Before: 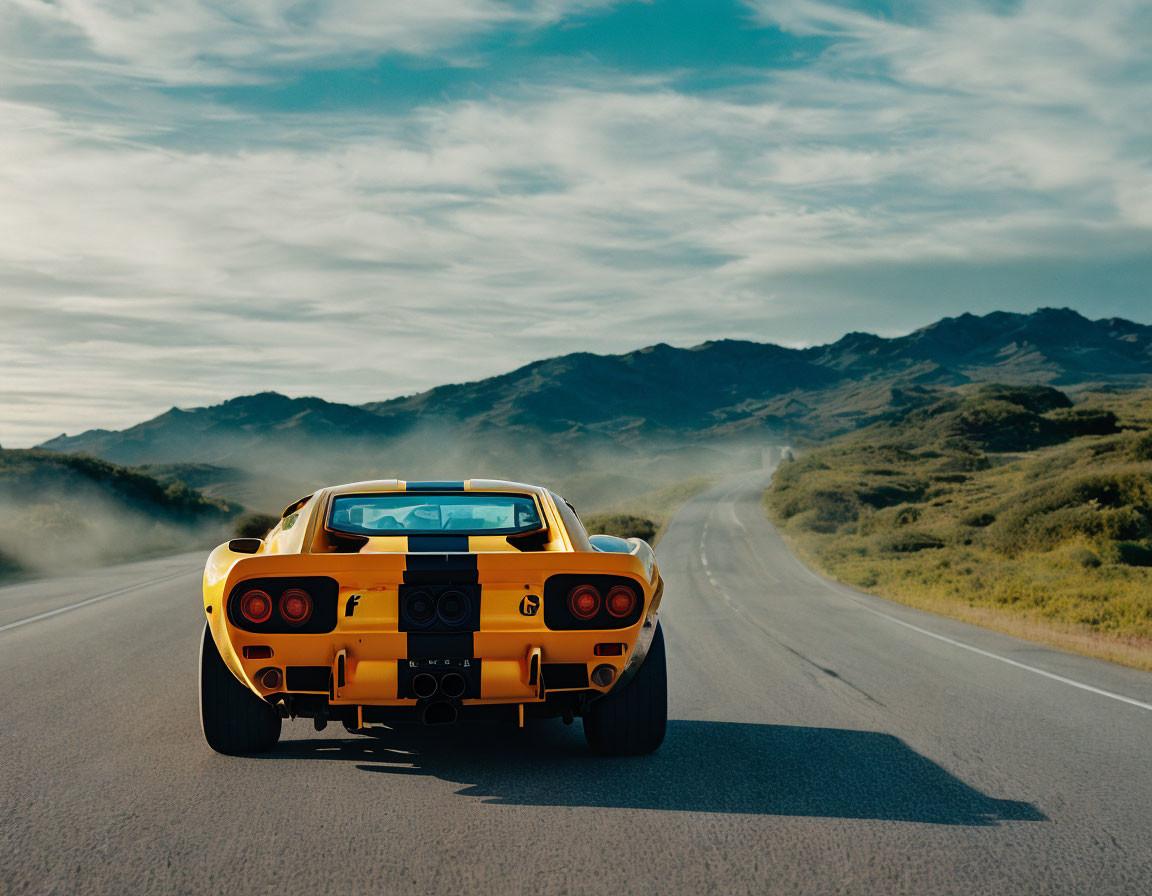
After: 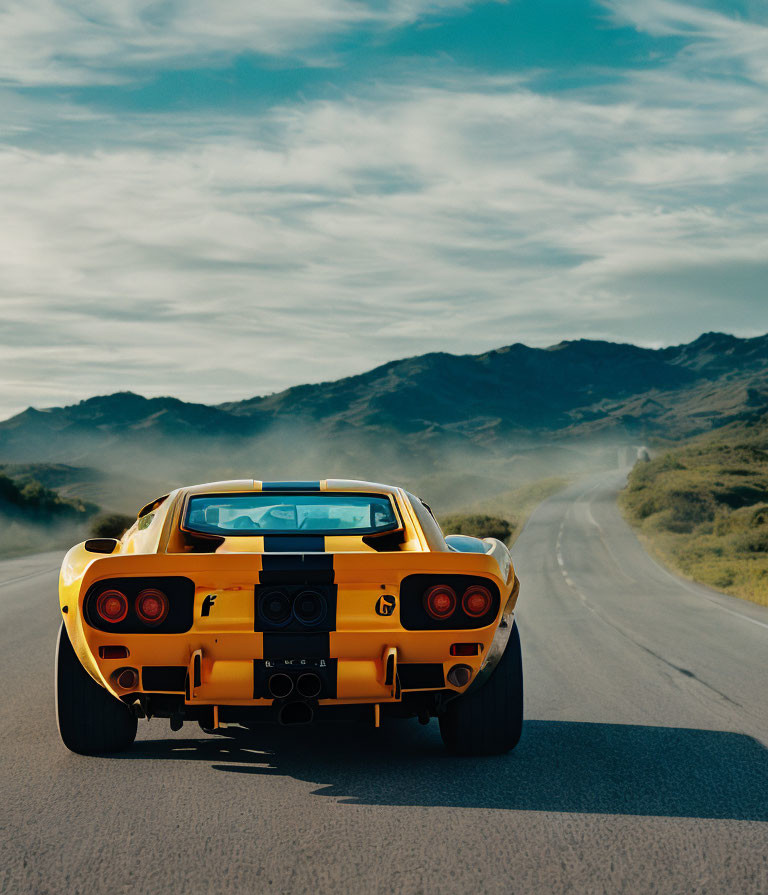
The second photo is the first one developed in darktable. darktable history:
crop and rotate: left 12.529%, right 20.769%
